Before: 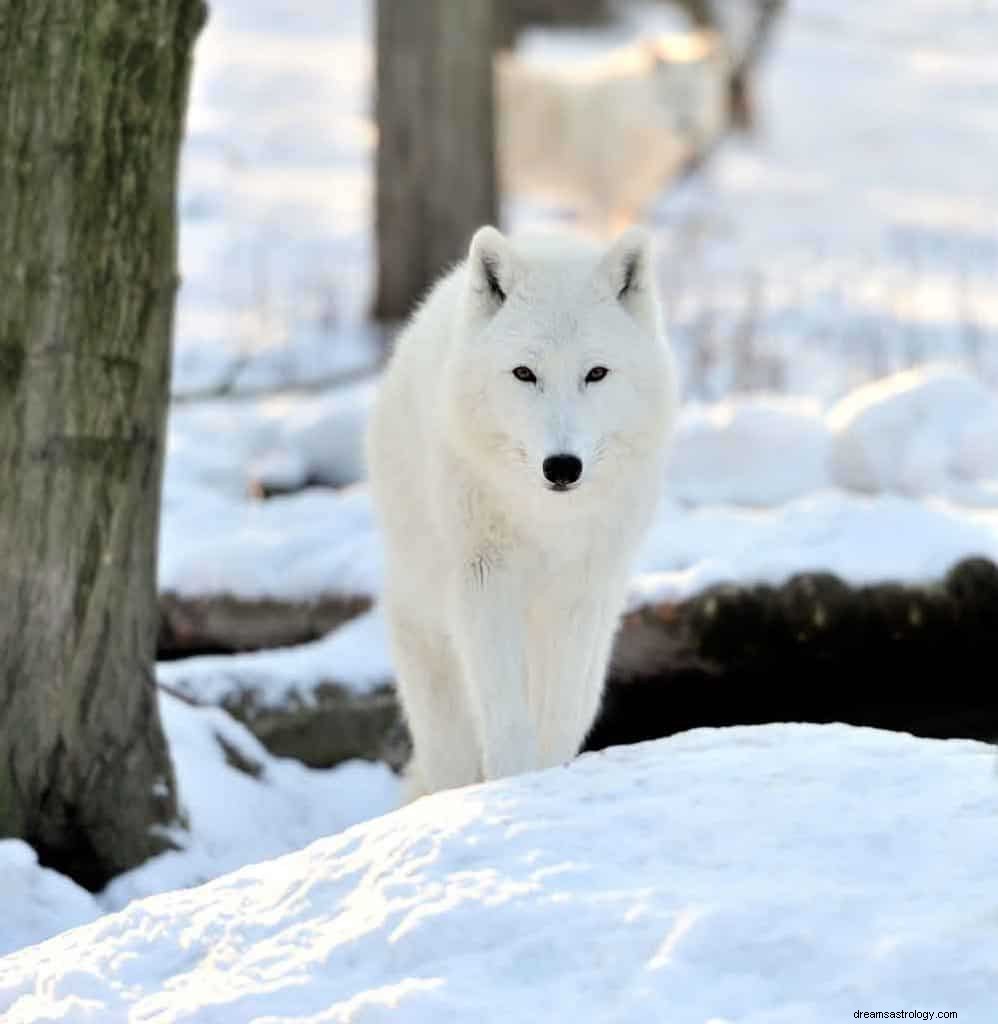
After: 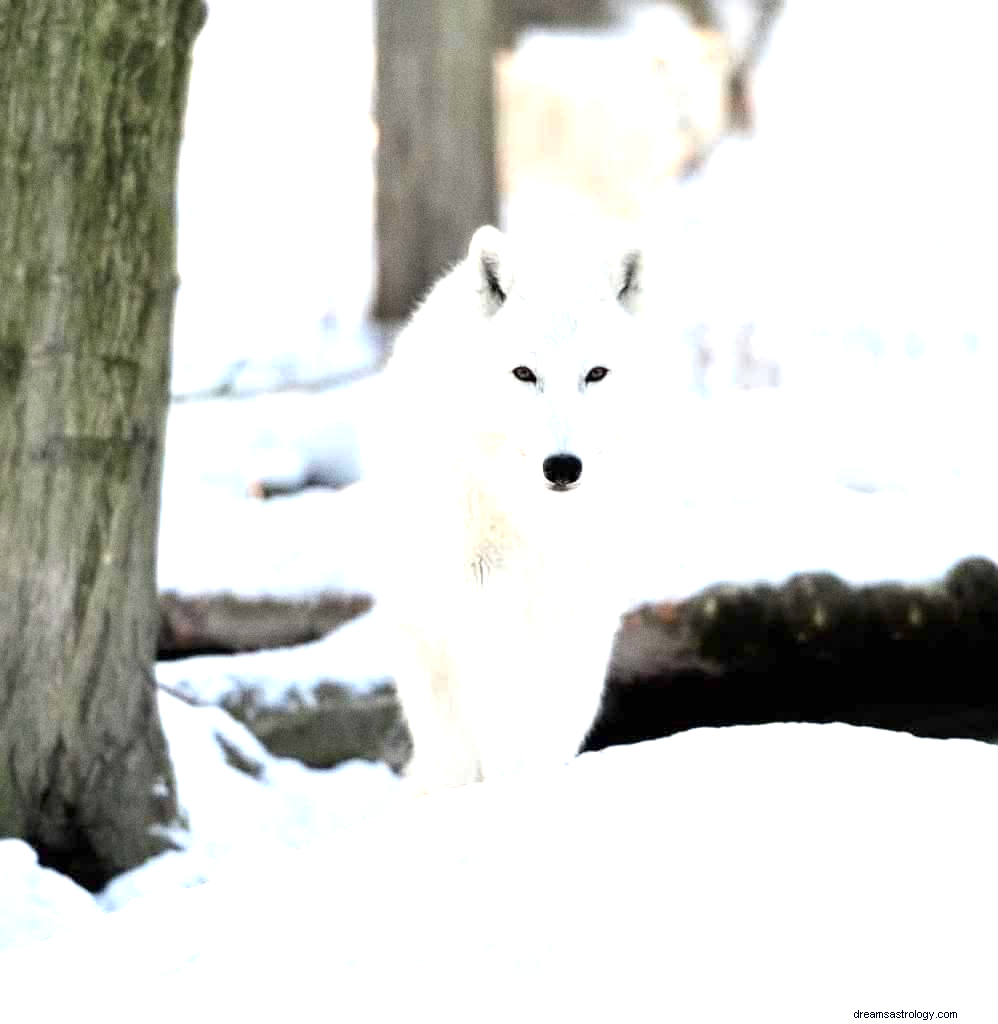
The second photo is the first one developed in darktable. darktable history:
grain: coarseness 0.47 ISO
exposure: exposure 1 EV, compensate highlight preservation false
